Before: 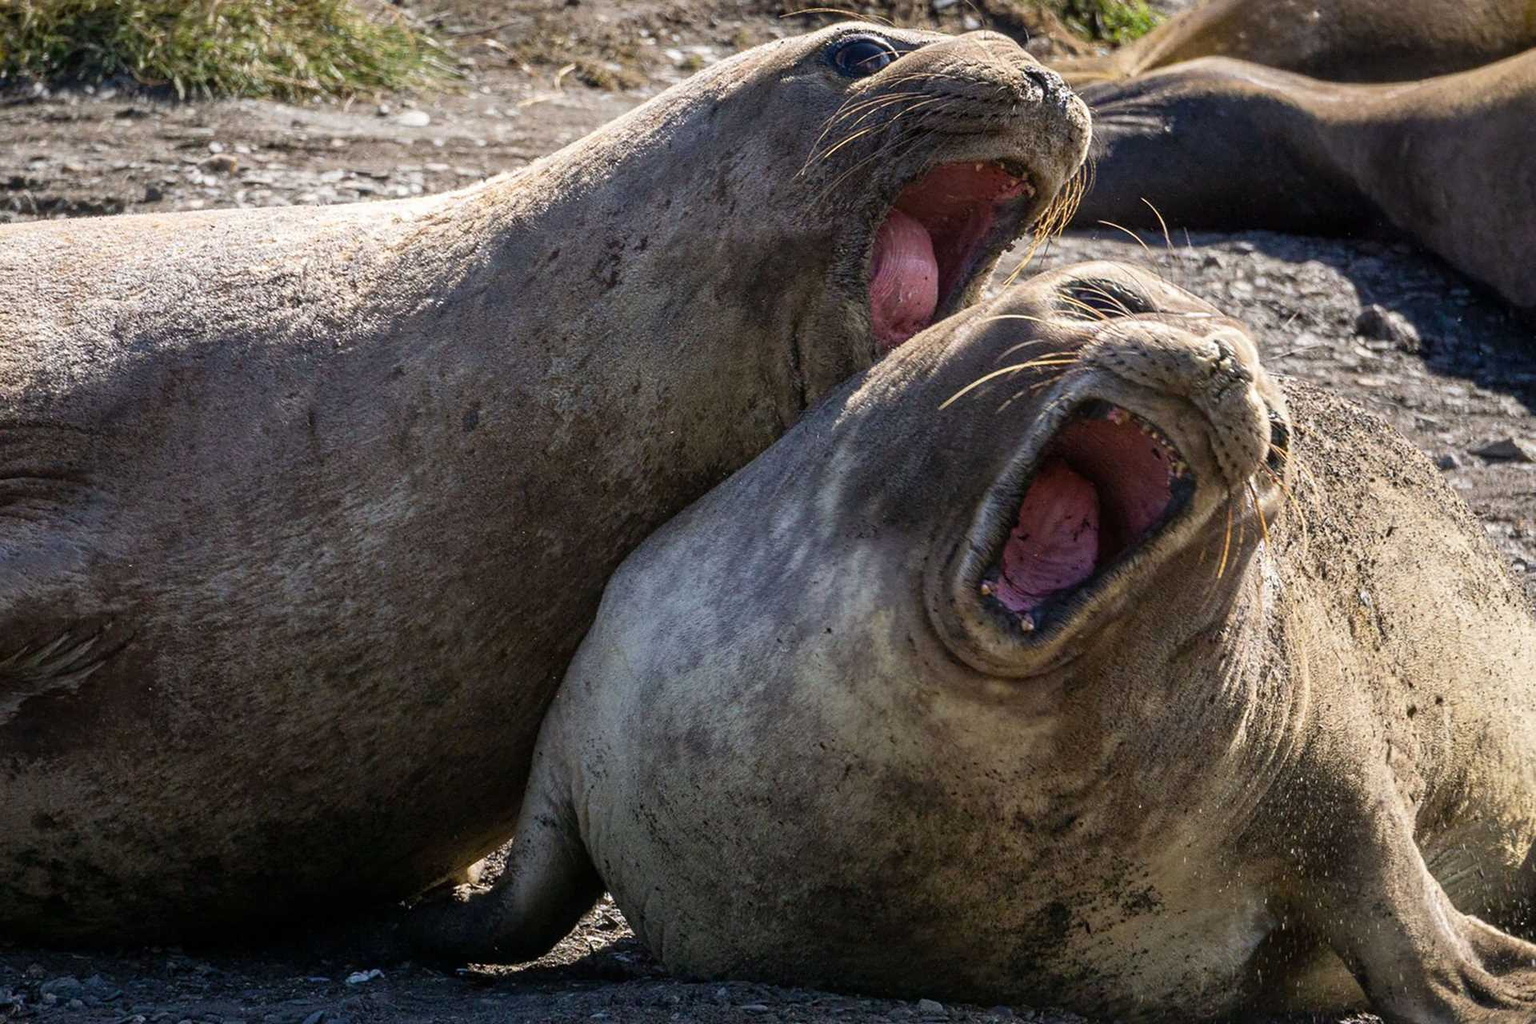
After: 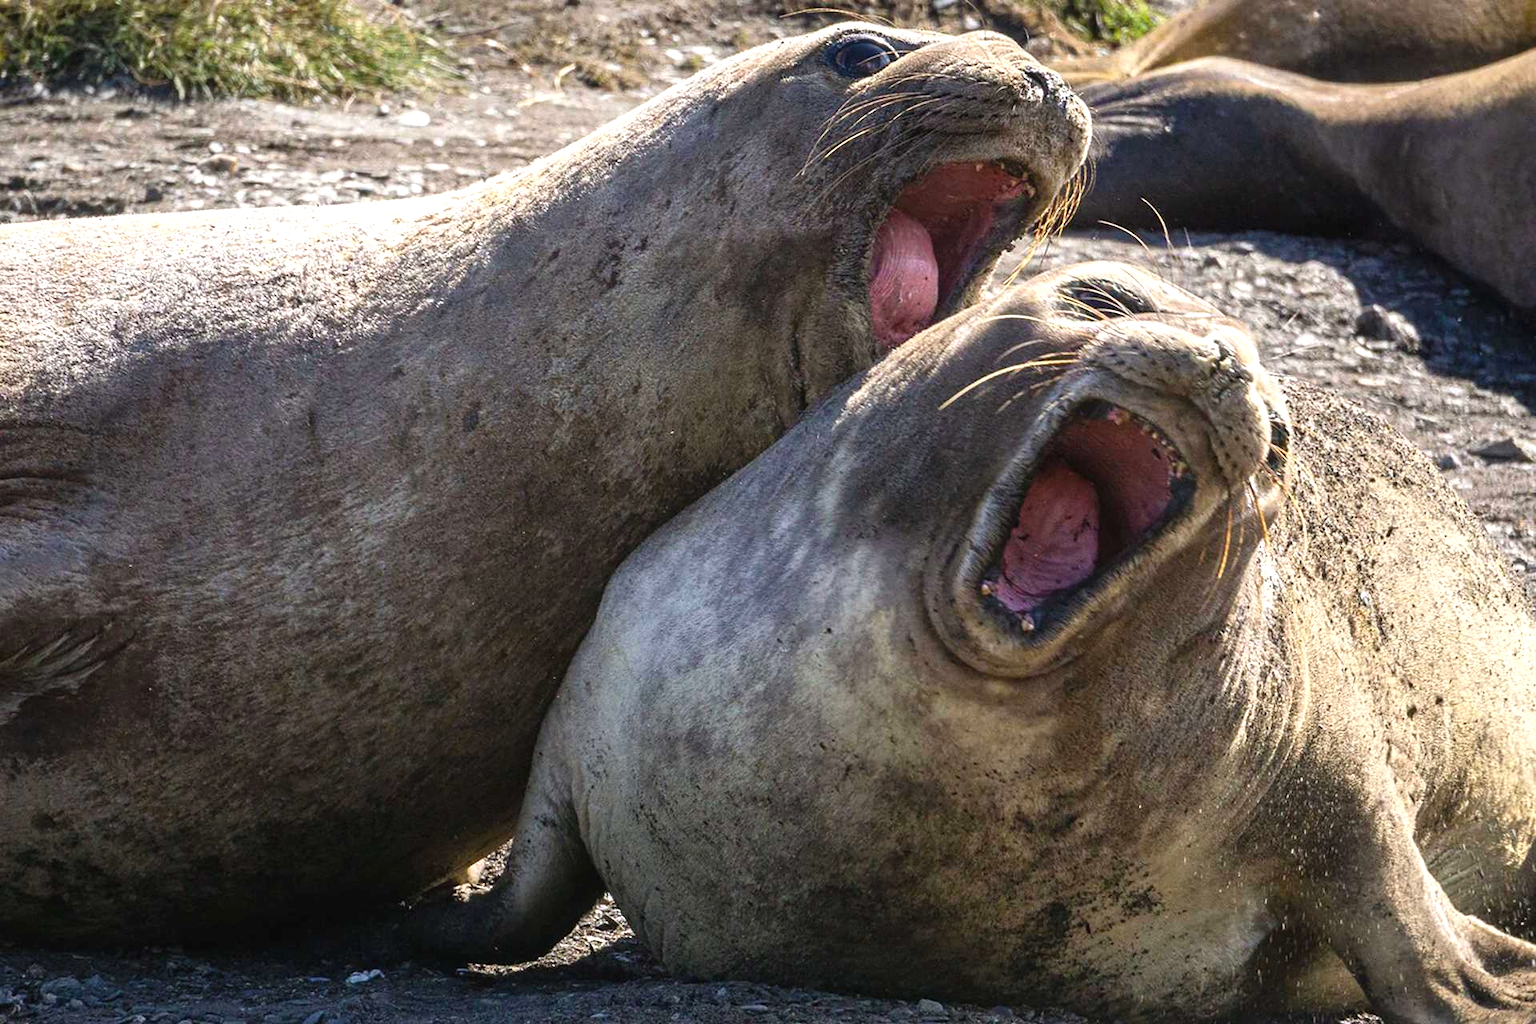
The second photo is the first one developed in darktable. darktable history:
exposure: black level correction -0.002, exposure 0.532 EV, compensate exposure bias true, compensate highlight preservation false
